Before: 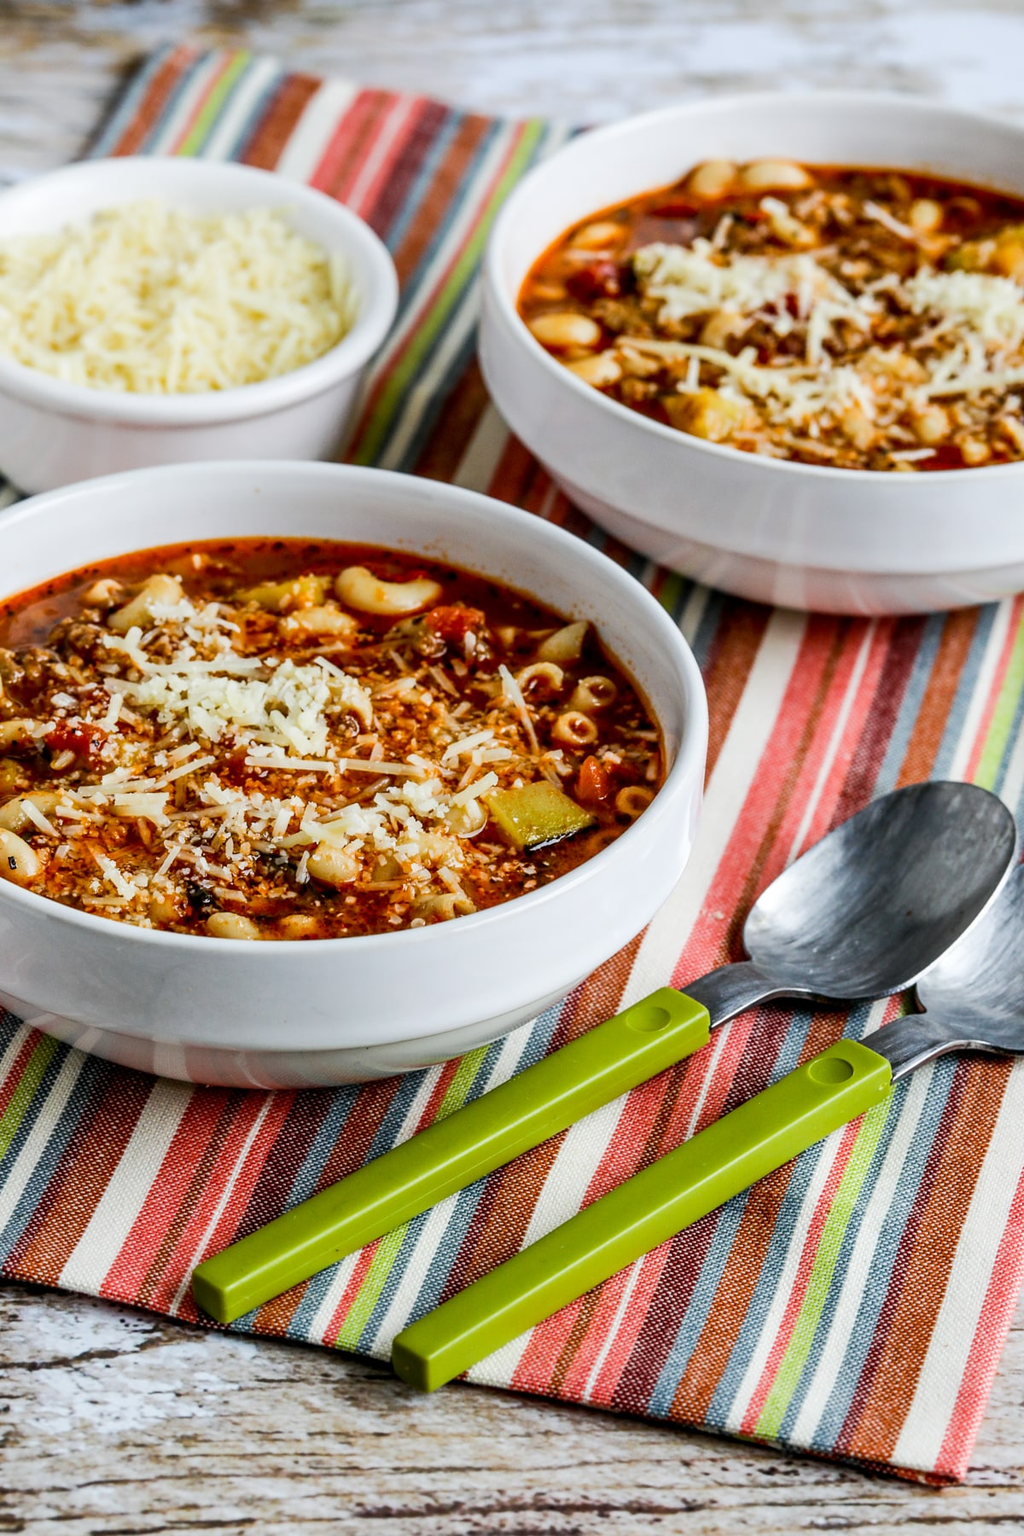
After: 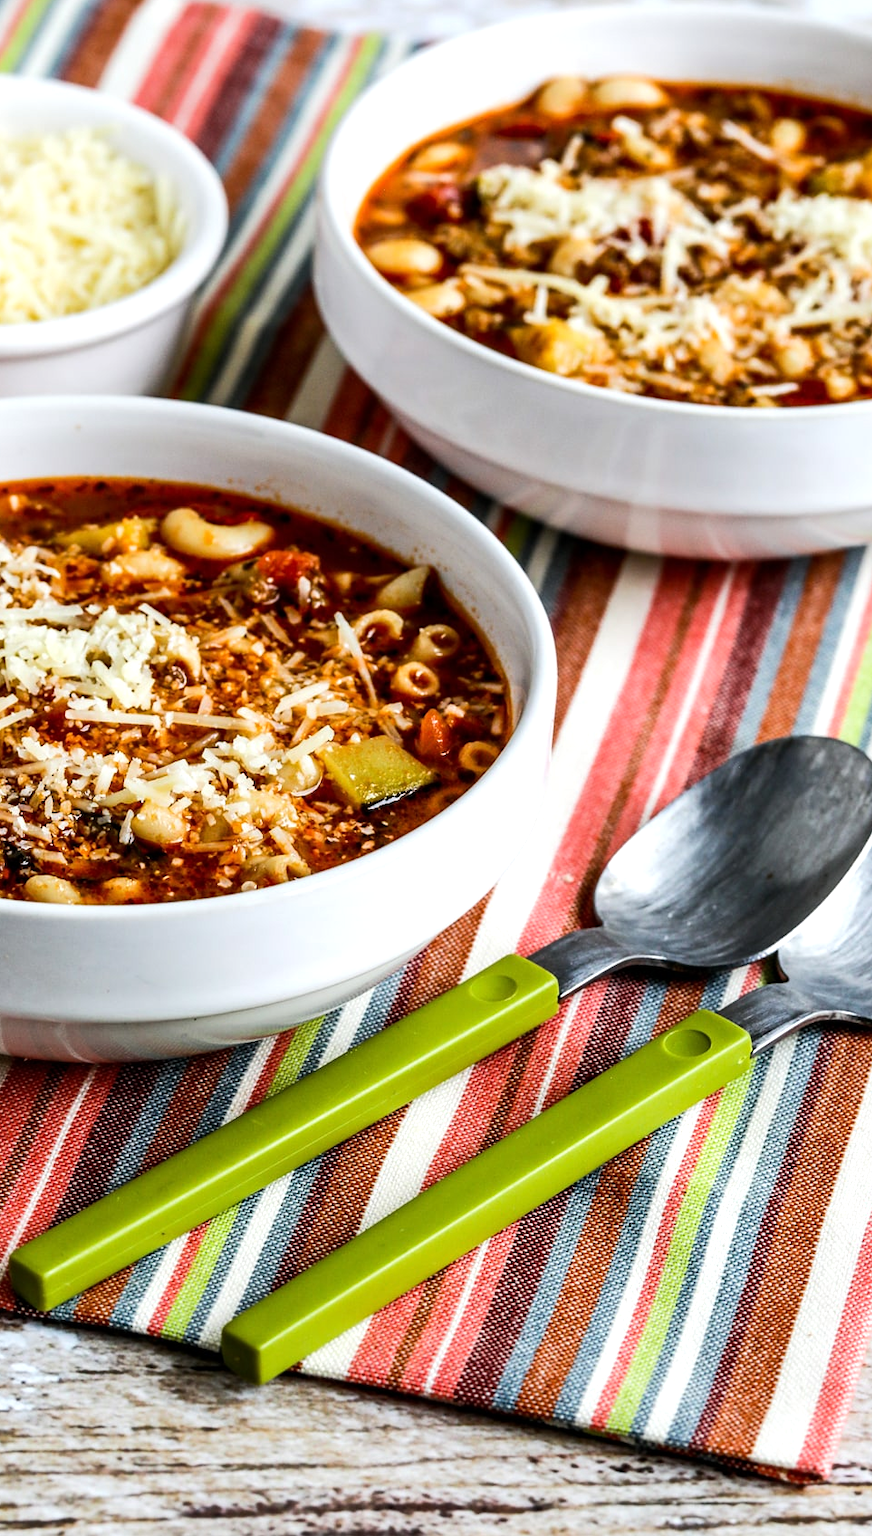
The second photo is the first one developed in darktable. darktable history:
crop and rotate: left 17.959%, top 5.771%, right 1.742%
tone equalizer: -8 EV -0.417 EV, -7 EV -0.389 EV, -6 EV -0.333 EV, -5 EV -0.222 EV, -3 EV 0.222 EV, -2 EV 0.333 EV, -1 EV 0.389 EV, +0 EV 0.417 EV, edges refinement/feathering 500, mask exposure compensation -1.57 EV, preserve details no
